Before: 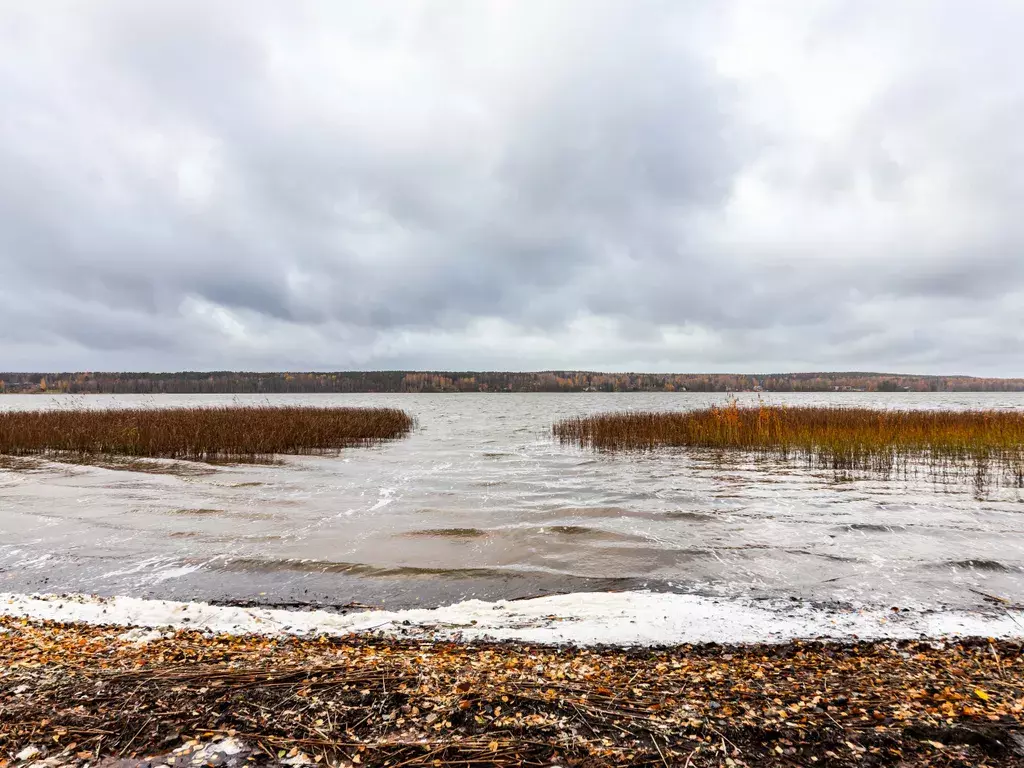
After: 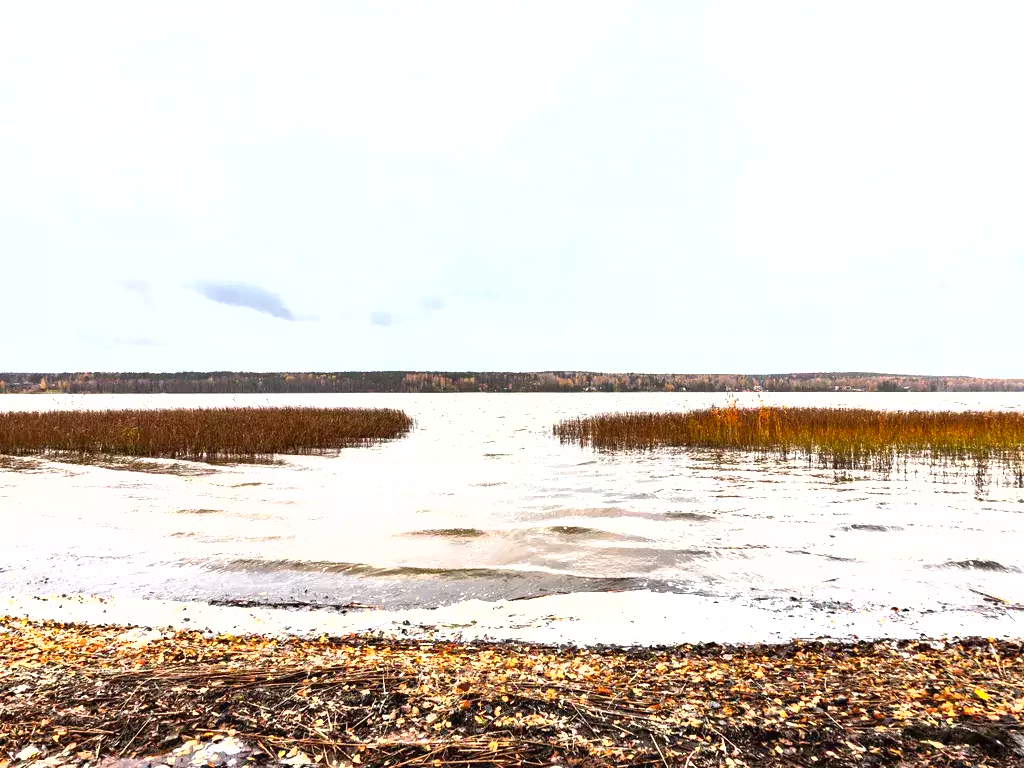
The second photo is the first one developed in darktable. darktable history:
exposure: black level correction 0, exposure 1.2 EV, compensate highlight preservation false
tone equalizer: edges refinement/feathering 500, mask exposure compensation -1.57 EV, preserve details no
shadows and highlights: radius 126.12, shadows 30.49, highlights -31.24, low approximation 0.01, soften with gaussian
